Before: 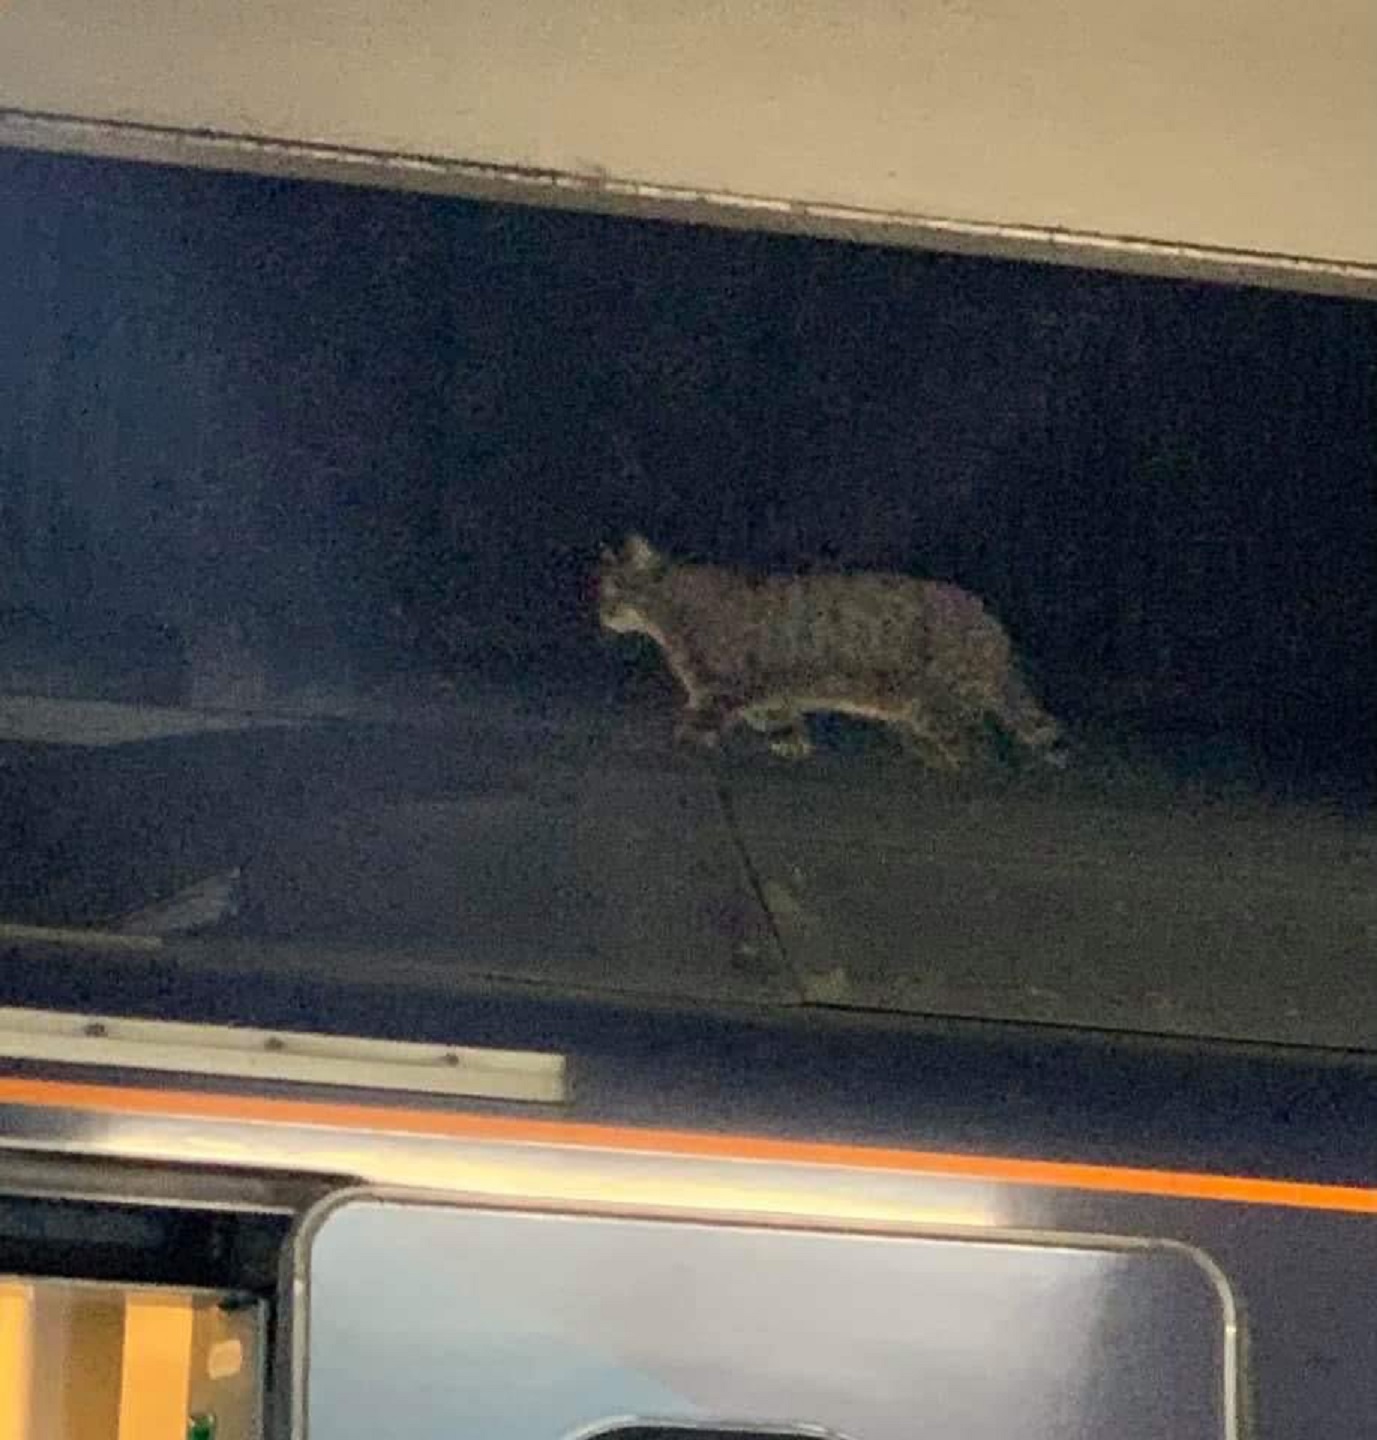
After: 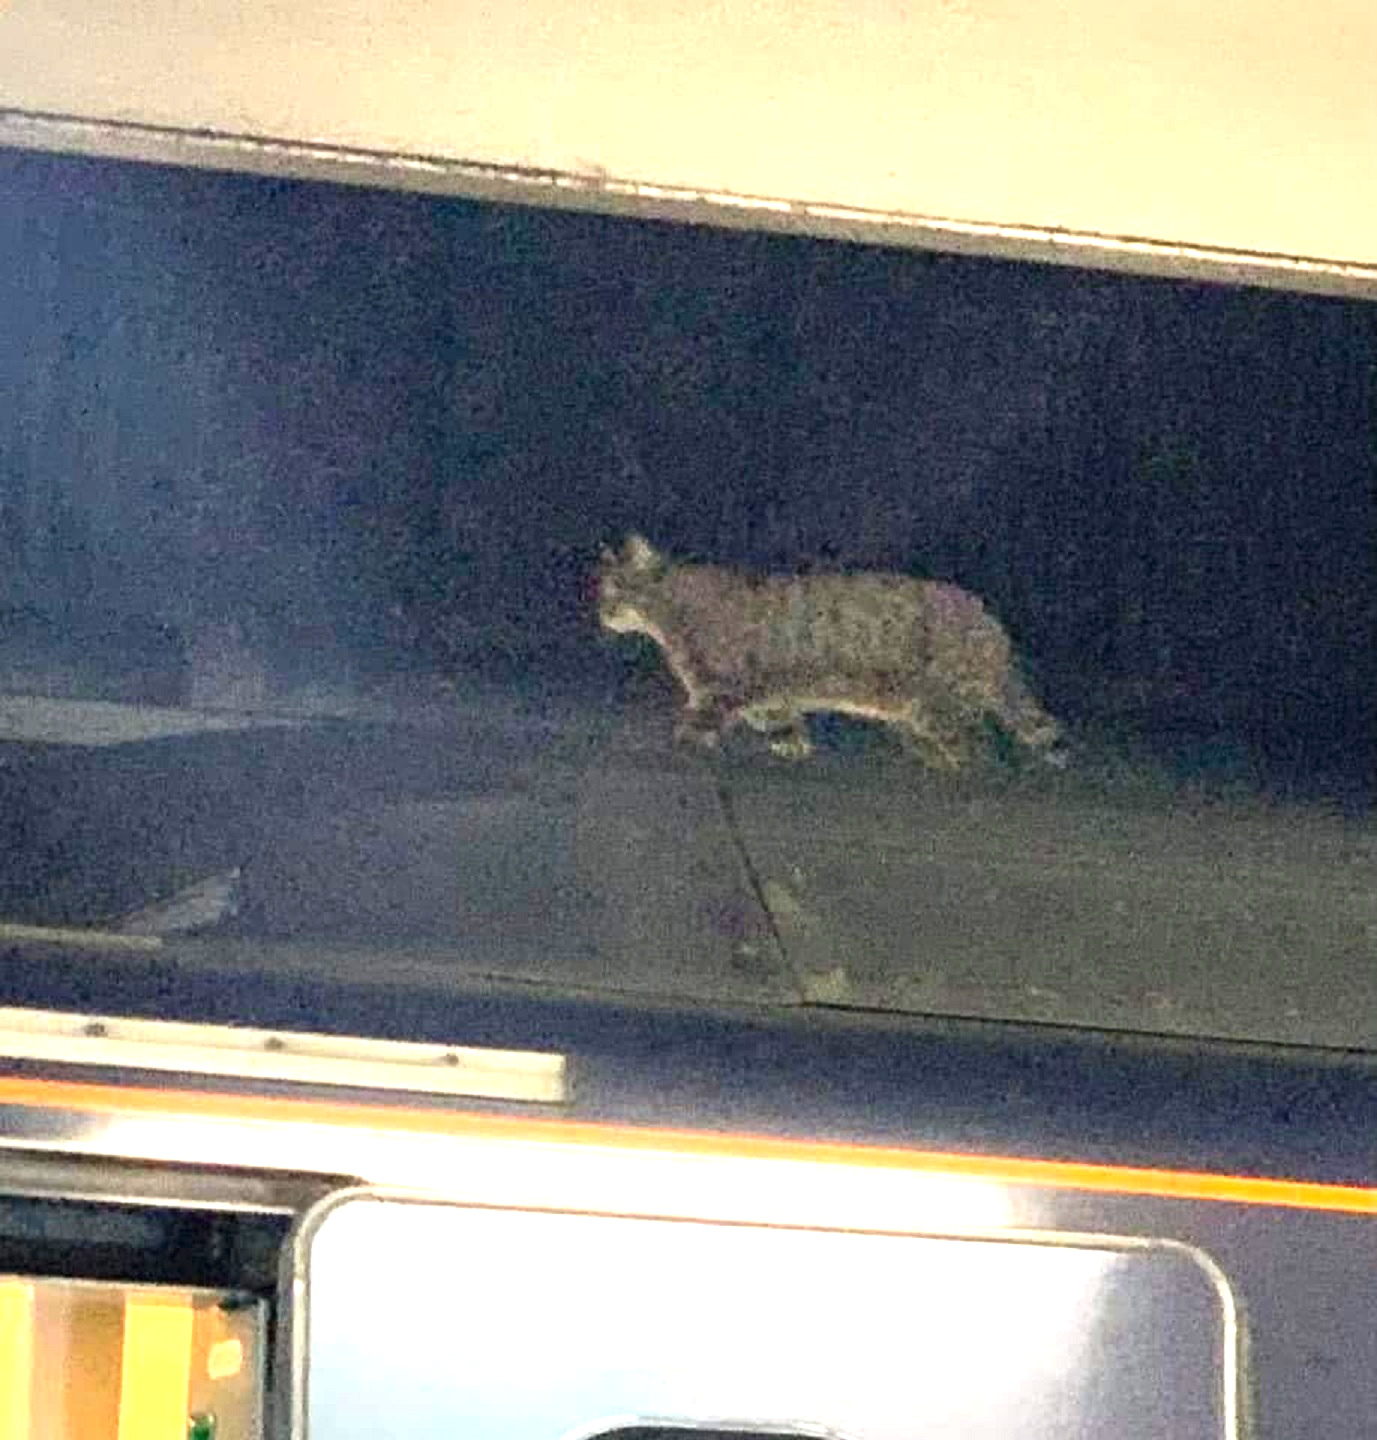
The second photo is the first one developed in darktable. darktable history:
exposure: black level correction 0, exposure 1.41 EV, compensate exposure bias true, compensate highlight preservation false
